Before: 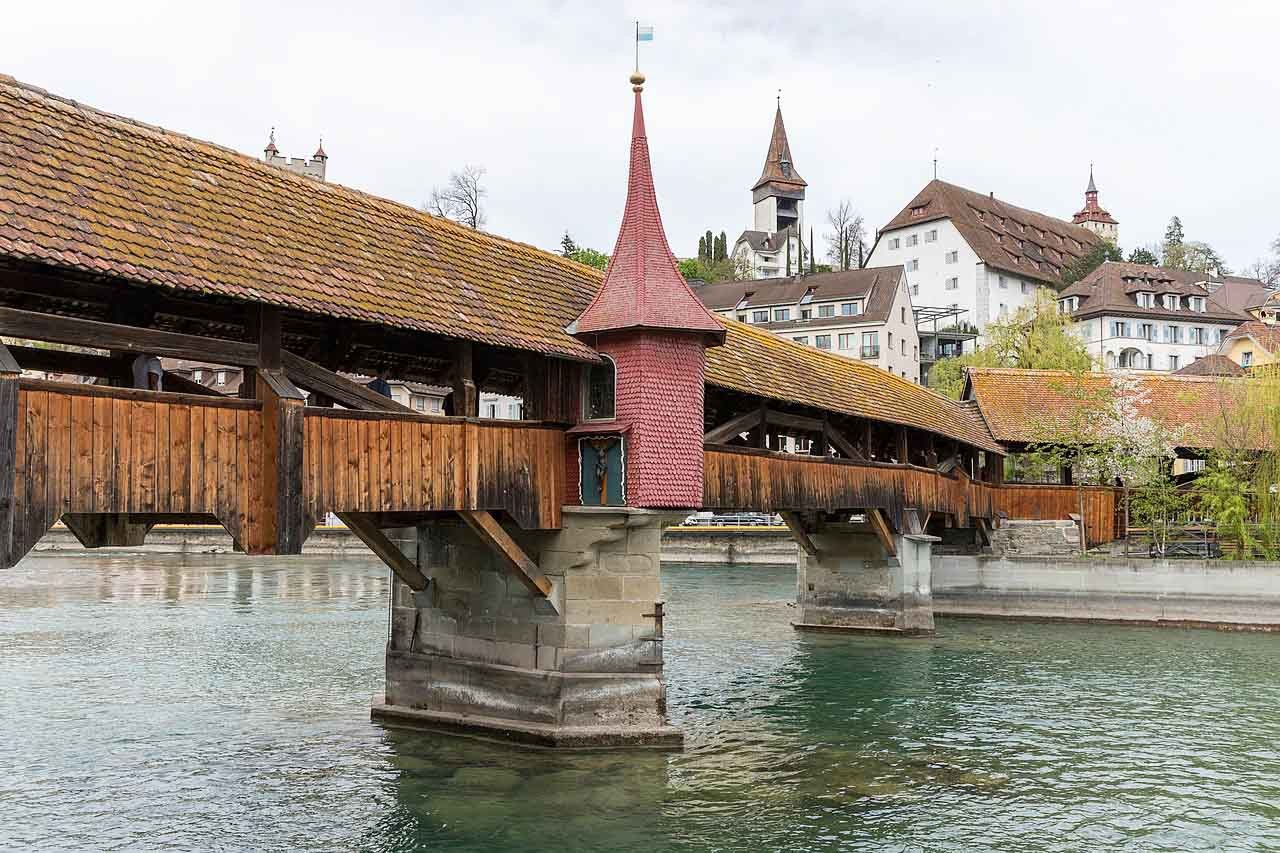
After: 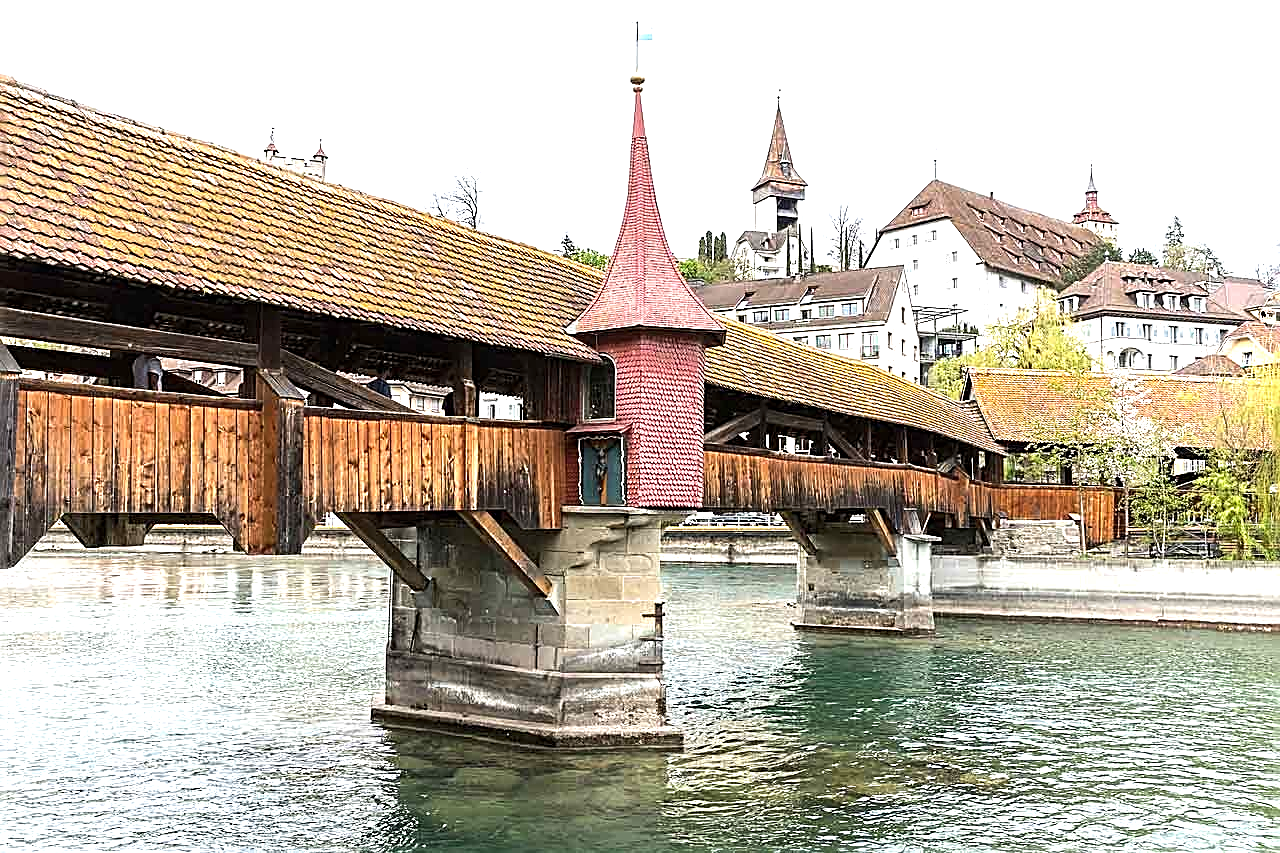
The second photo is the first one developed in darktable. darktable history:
exposure: black level correction 0, exposure 0.702 EV, compensate highlight preservation false
tone equalizer: -8 EV -0.407 EV, -7 EV -0.355 EV, -6 EV -0.345 EV, -5 EV -0.232 EV, -3 EV 0.195 EV, -2 EV 0.333 EV, -1 EV 0.38 EV, +0 EV 0.433 EV, edges refinement/feathering 500, mask exposure compensation -1.57 EV, preserve details no
sharpen: radius 2.651, amount 0.659
